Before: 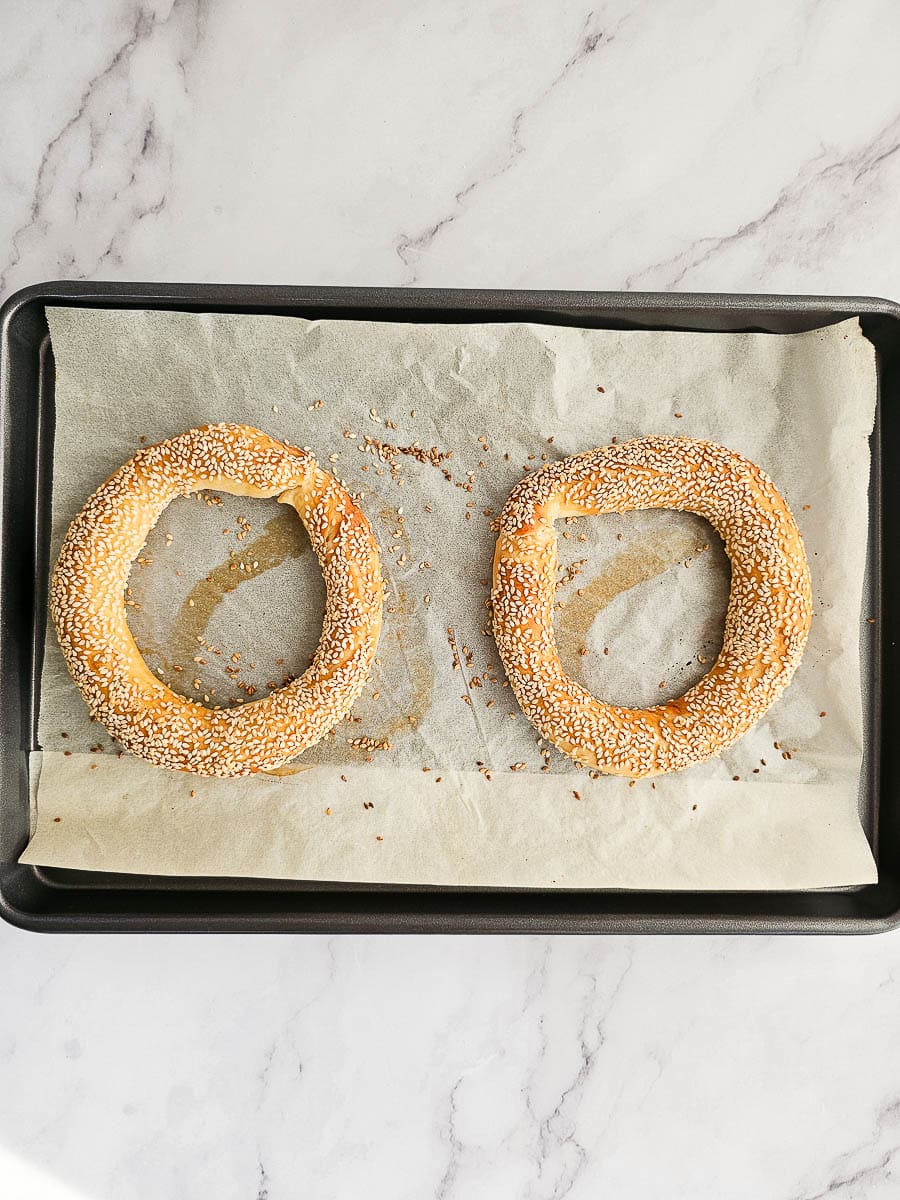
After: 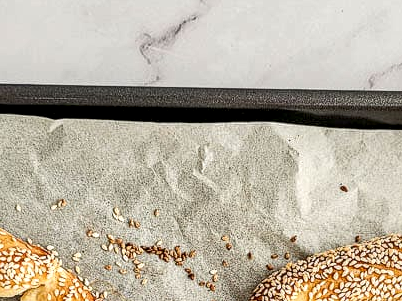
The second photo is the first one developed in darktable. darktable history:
crop: left 28.64%, top 16.832%, right 26.637%, bottom 58.055%
local contrast: highlights 60%, shadows 60%, detail 160%
